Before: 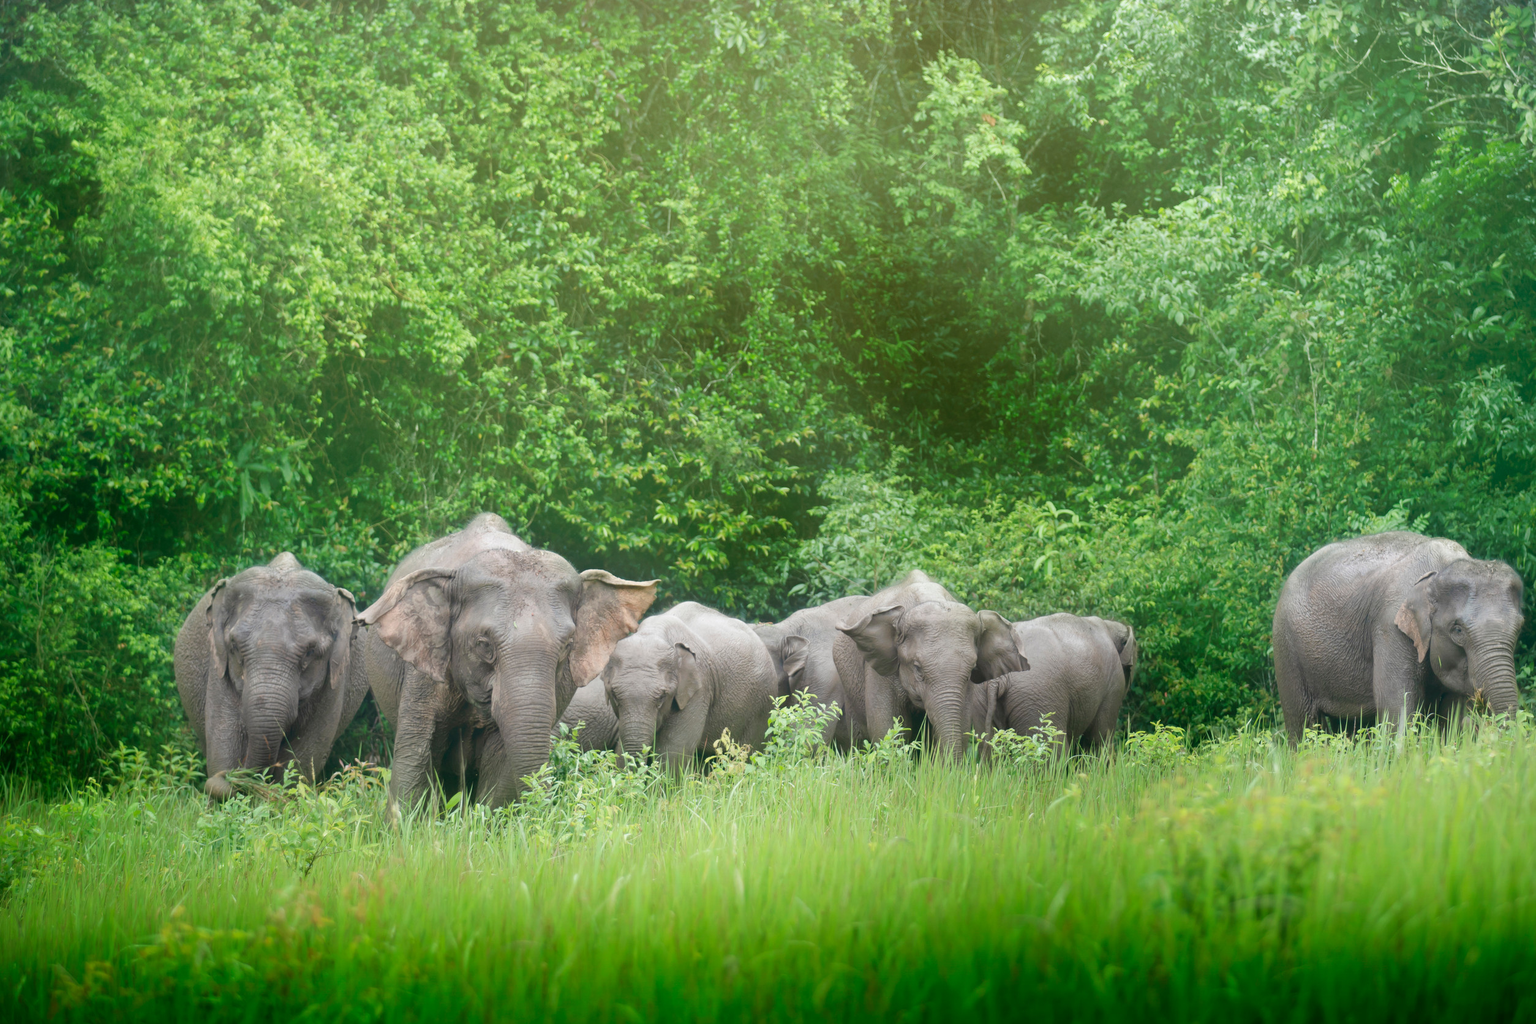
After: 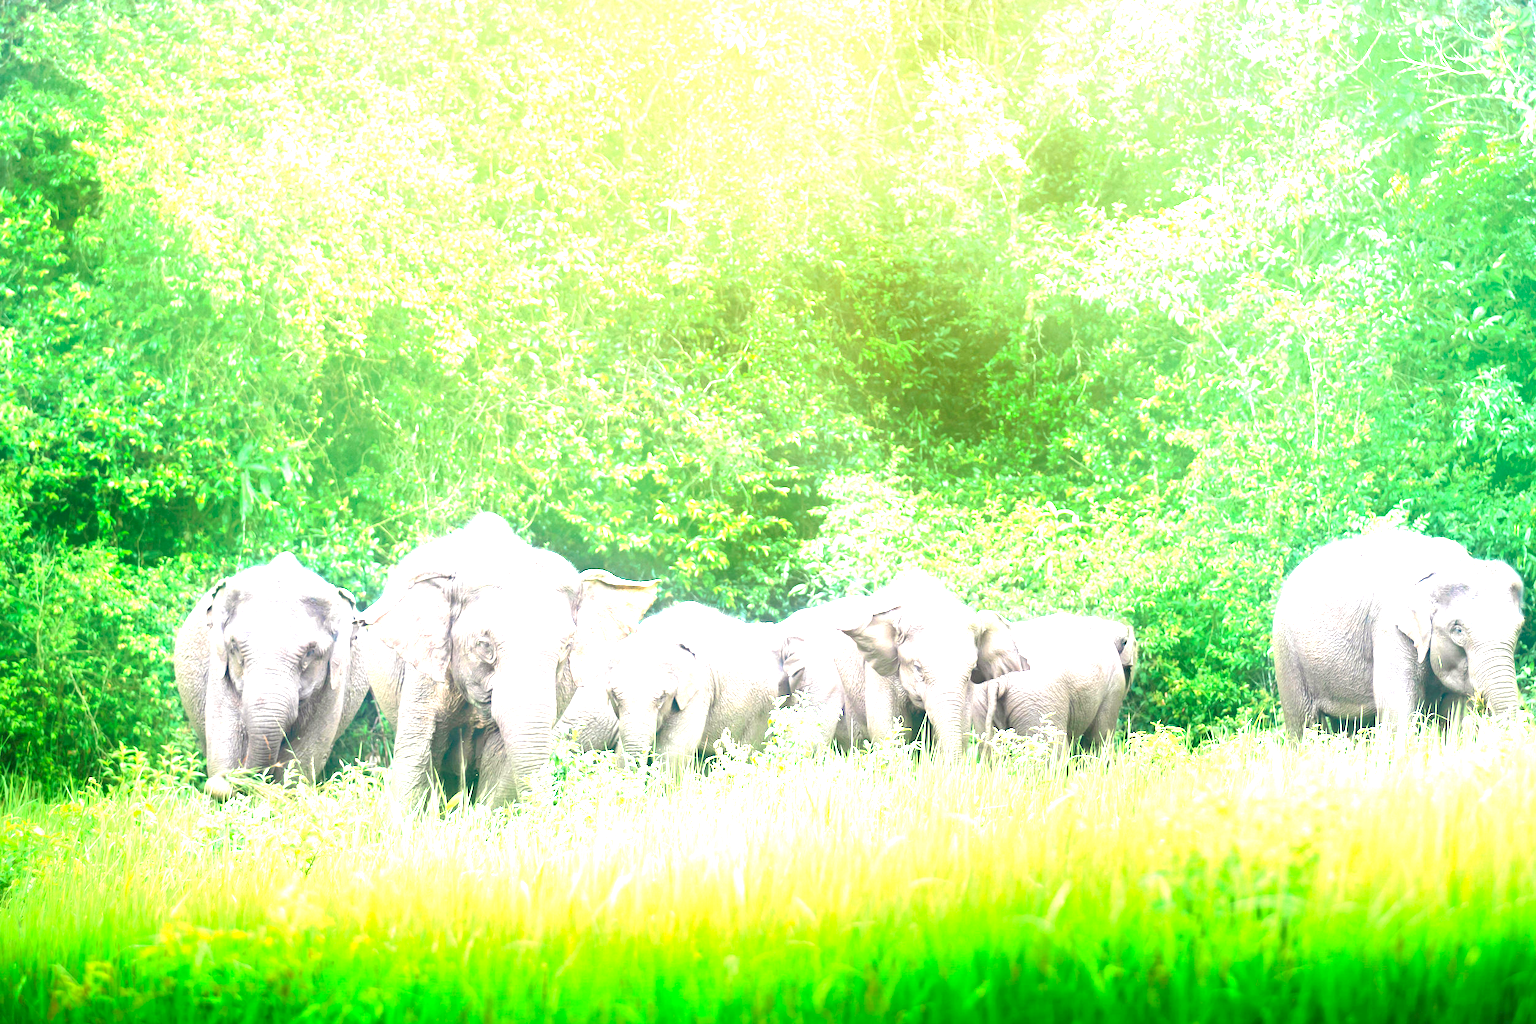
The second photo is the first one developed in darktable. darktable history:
haze removal: compatibility mode true, adaptive false
exposure: black level correction 0, exposure 0.7 EV, compensate exposure bias true, compensate highlight preservation false
